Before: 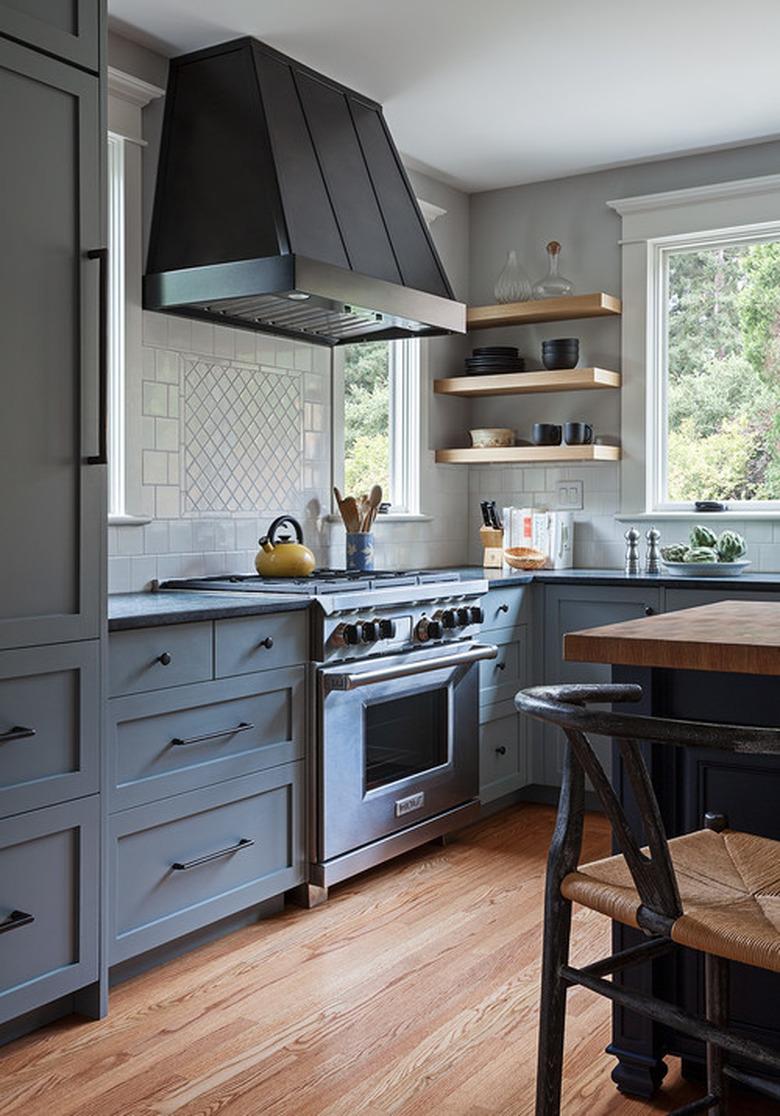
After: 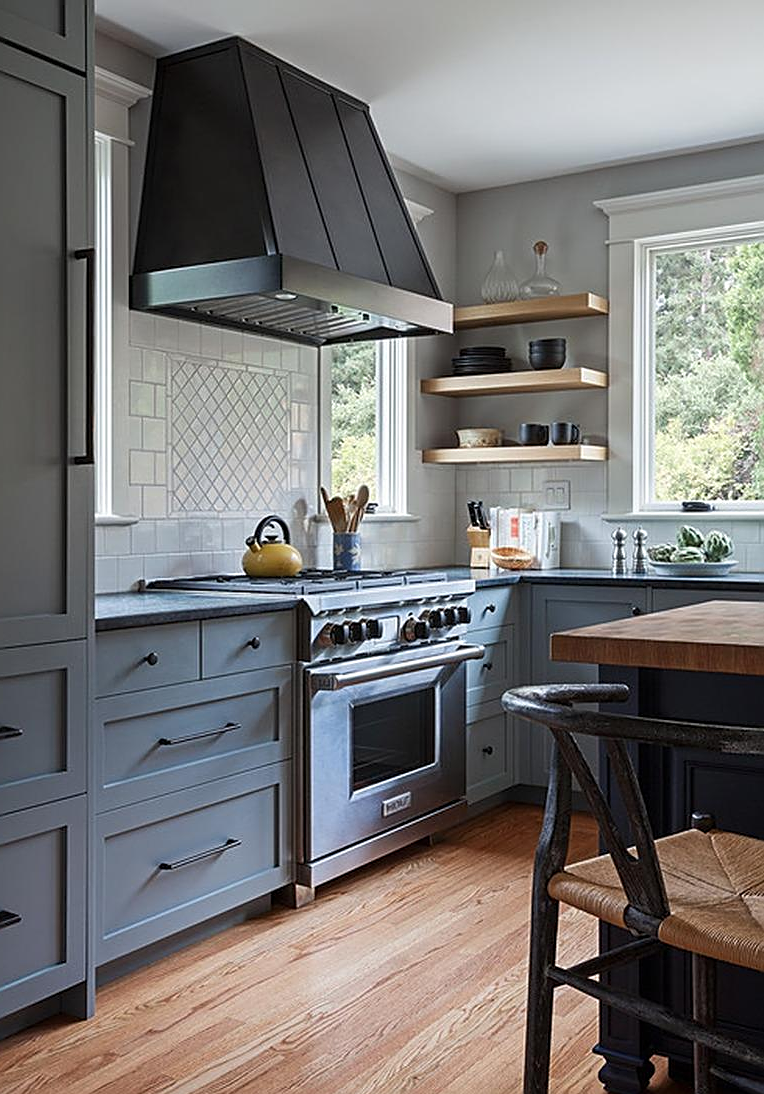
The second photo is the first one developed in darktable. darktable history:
crop: left 1.677%, right 0.286%, bottom 1.959%
sharpen: on, module defaults
